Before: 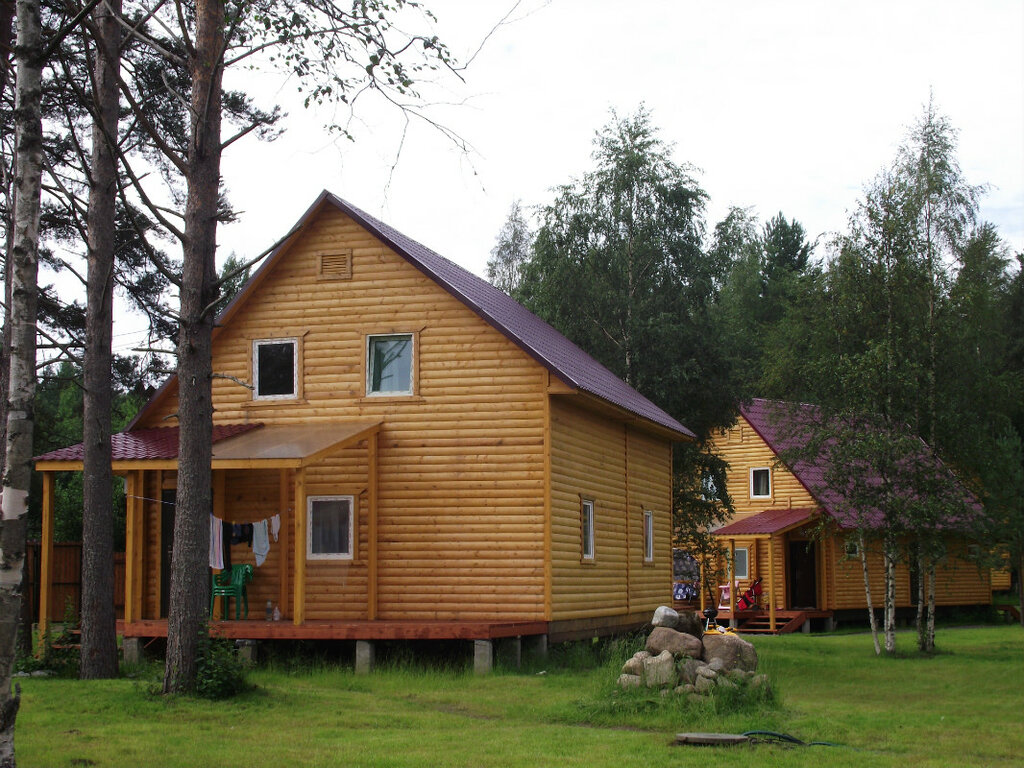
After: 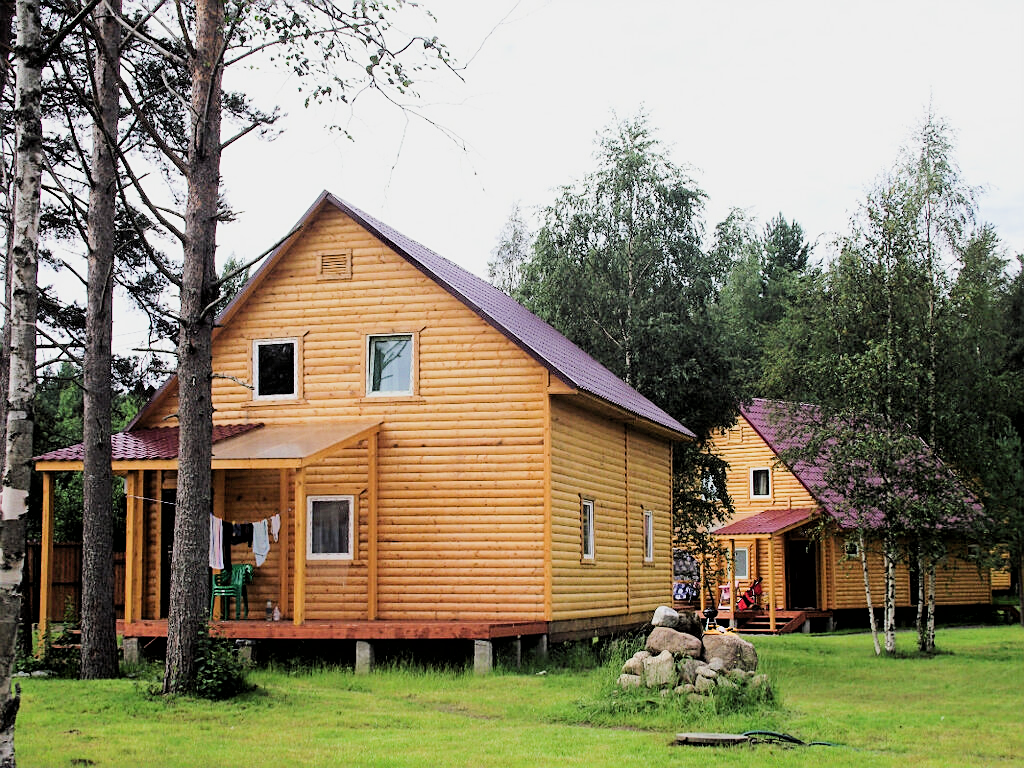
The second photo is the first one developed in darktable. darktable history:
sharpen: on, module defaults
filmic rgb: black relative exposure -3.16 EV, white relative exposure 7.08 EV, hardness 1.47, contrast 1.343, contrast in shadows safe
exposure: black level correction 0, exposure 1.386 EV, compensate exposure bias true, compensate highlight preservation false
